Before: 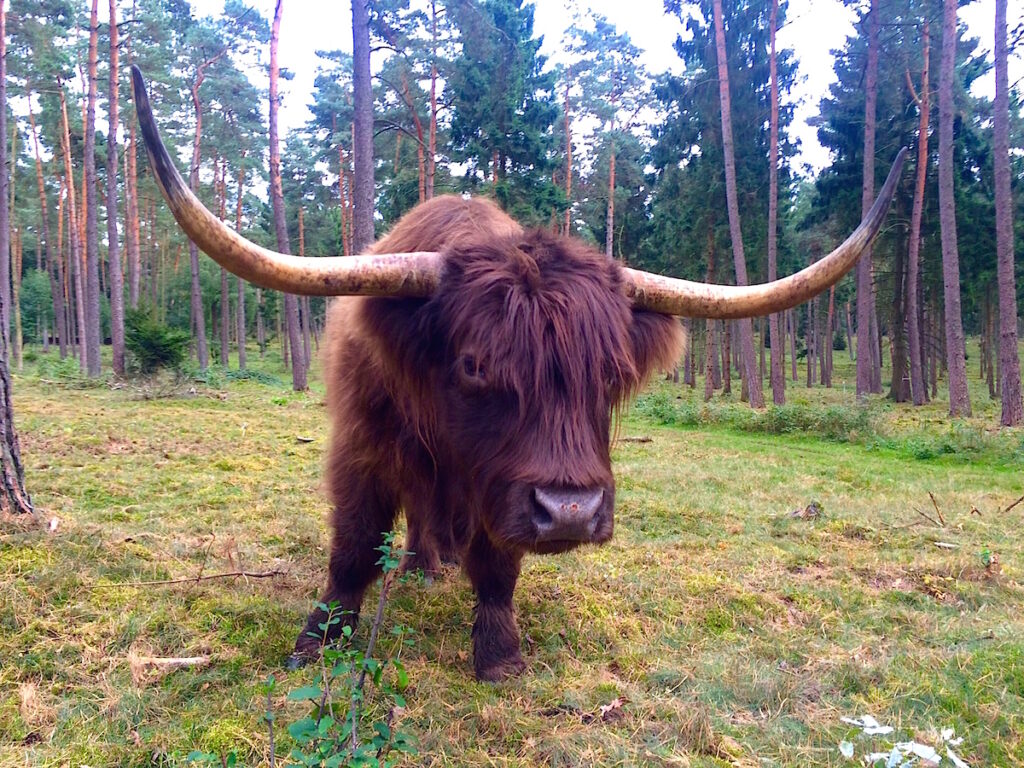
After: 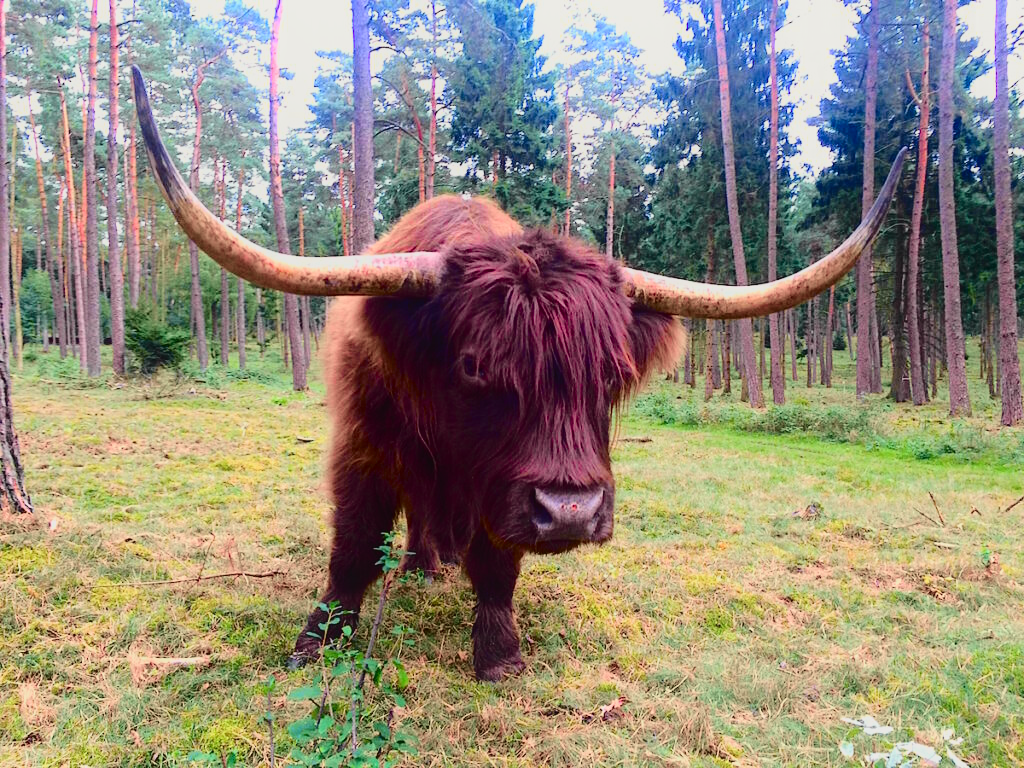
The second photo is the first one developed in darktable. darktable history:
tone curve: curves: ch0 [(0, 0.006) (0.184, 0.117) (0.405, 0.46) (0.456, 0.528) (0.634, 0.728) (0.877, 0.89) (0.984, 0.935)]; ch1 [(0, 0) (0.443, 0.43) (0.492, 0.489) (0.566, 0.579) (0.595, 0.625) (0.608, 0.667) (0.65, 0.729) (1, 1)]; ch2 [(0, 0) (0.33, 0.301) (0.421, 0.443) (0.447, 0.489) (0.495, 0.505) (0.537, 0.583) (0.586, 0.591) (0.663, 0.686) (1, 1)], color space Lab, independent channels, preserve colors none
contrast equalizer: y [[0.439, 0.44, 0.442, 0.457, 0.493, 0.498], [0.5 ×6], [0.5 ×6], [0 ×6], [0 ×6]], mix 0.76
